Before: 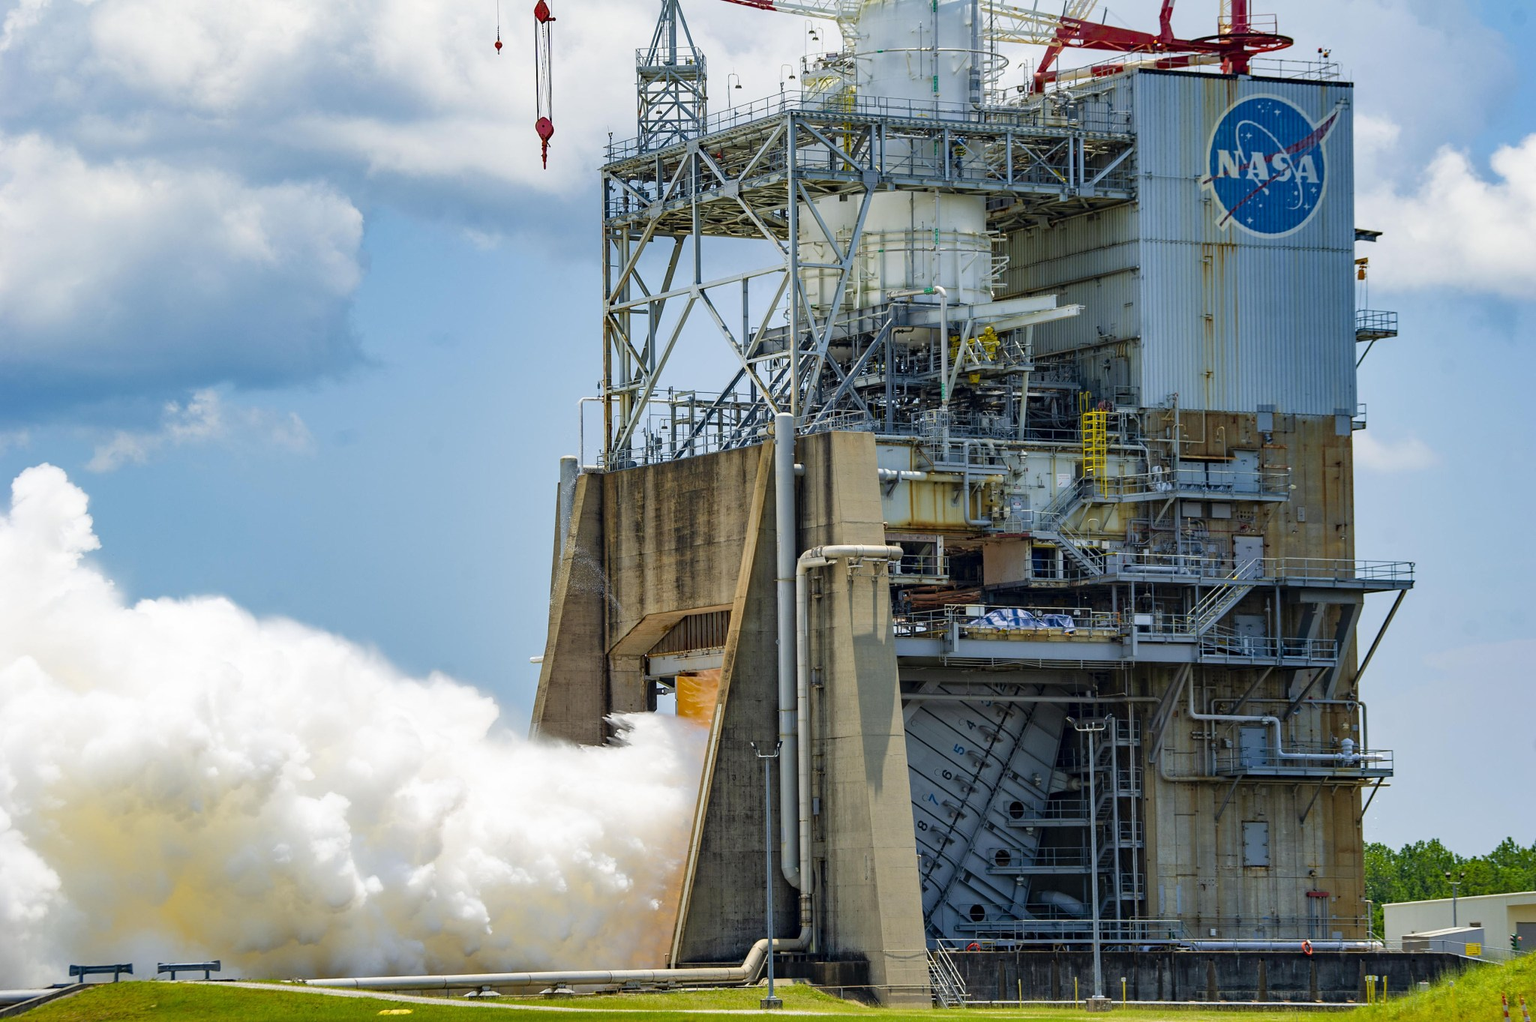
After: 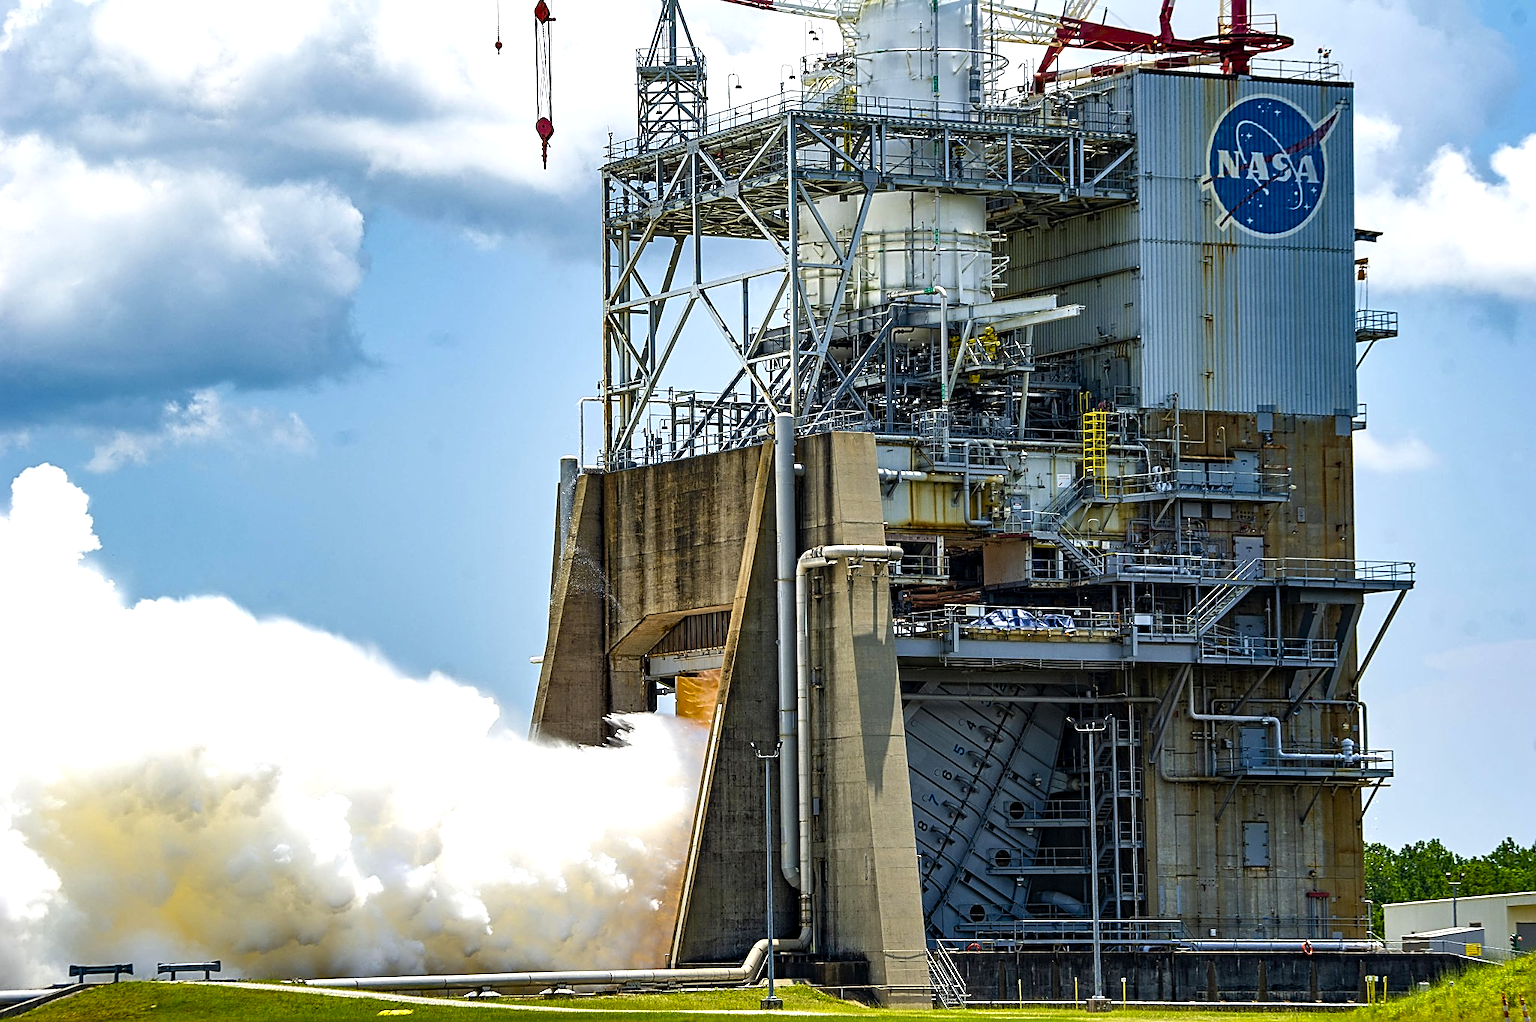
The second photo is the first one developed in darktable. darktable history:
color balance rgb: perceptual saturation grading › global saturation 15.63%, perceptual saturation grading › highlights -19.1%, perceptual saturation grading › shadows 19.24%, perceptual brilliance grading › highlights 14.588%, perceptual brilliance grading › mid-tones -6.636%, perceptual brilliance grading › shadows -27.239%, global vibrance 19.757%
contrast equalizer: octaves 7, y [[0.502, 0.505, 0.512, 0.529, 0.564, 0.588], [0.5 ×6], [0.502, 0.505, 0.512, 0.529, 0.564, 0.588], [0, 0.001, 0.001, 0.004, 0.008, 0.011], [0, 0.001, 0.001, 0.004, 0.008, 0.011]]
sharpen: on, module defaults
